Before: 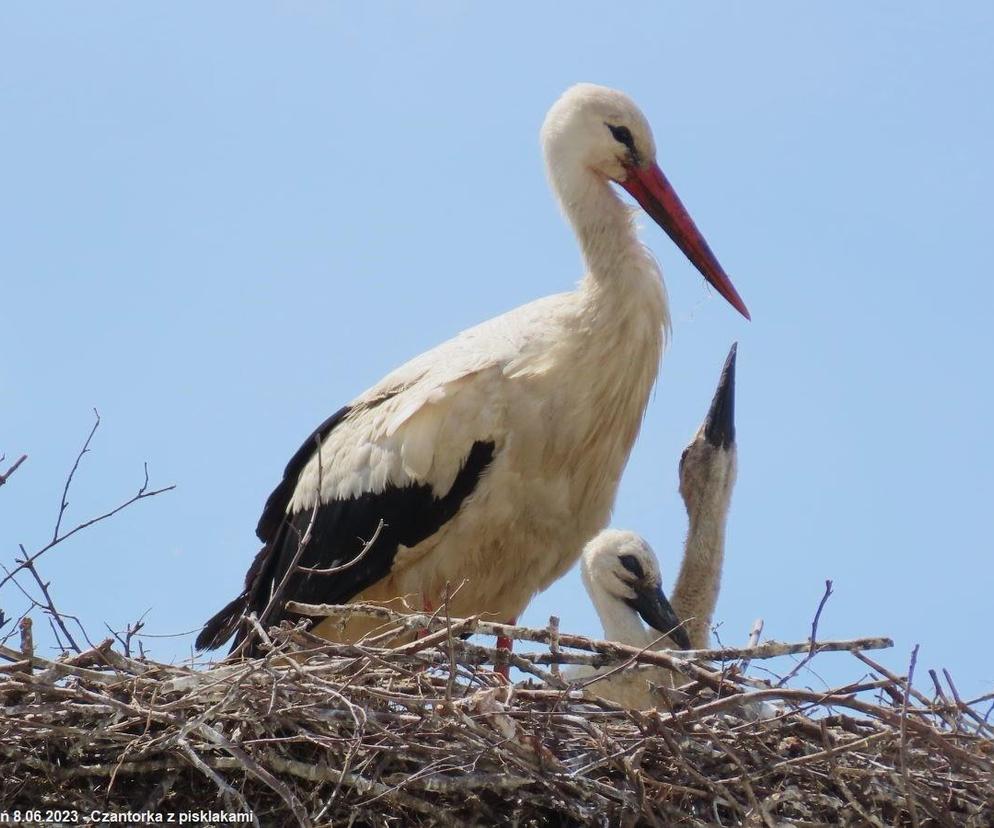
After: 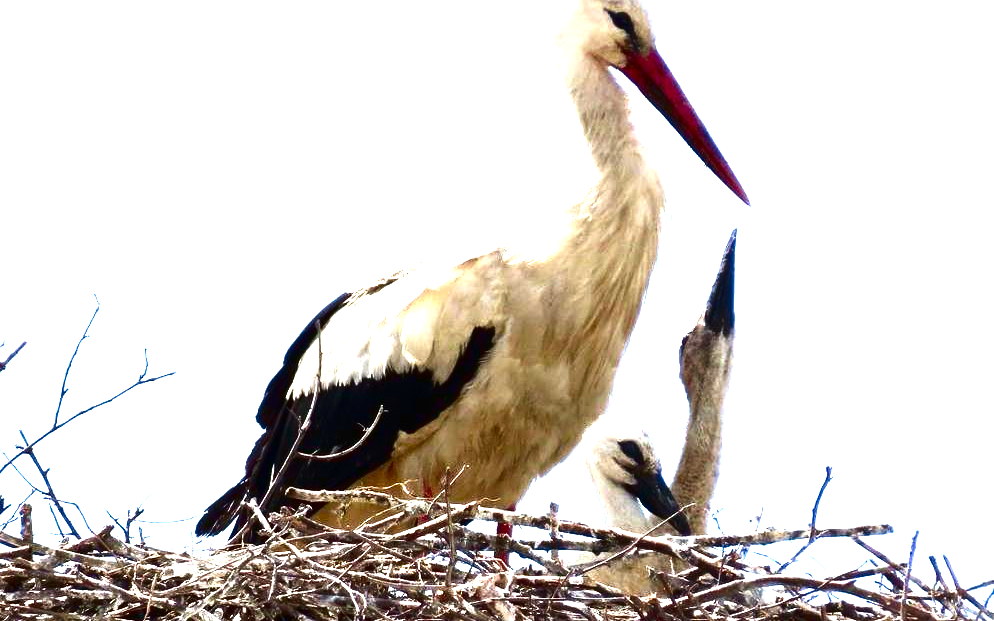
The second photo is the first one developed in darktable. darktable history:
contrast brightness saturation: contrast 0.09, brightness -0.59, saturation 0.17
exposure: black level correction 0, exposure 1.741 EV, compensate exposure bias true, compensate highlight preservation false
white balance: emerald 1
crop: top 13.819%, bottom 11.169%
